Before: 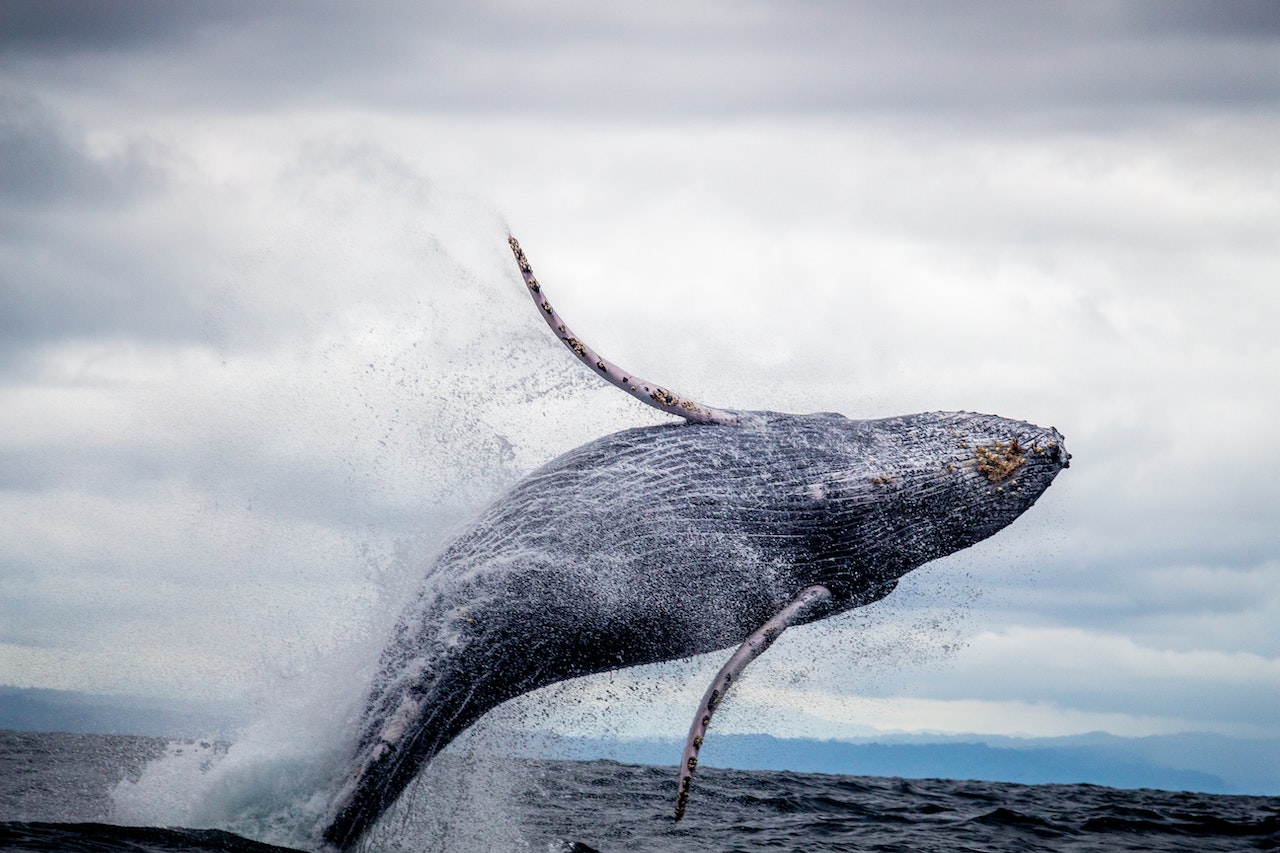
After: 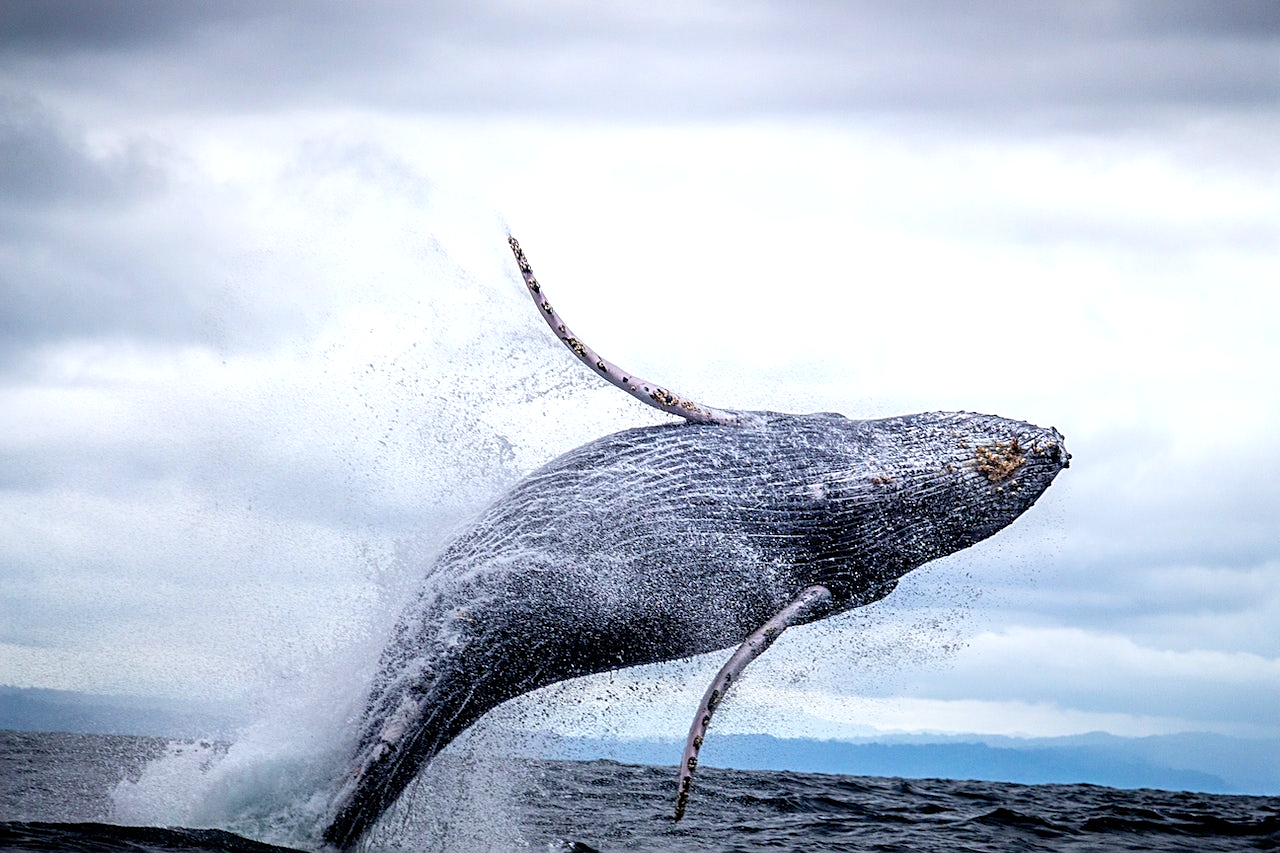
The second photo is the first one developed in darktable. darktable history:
exposure: exposure 0.367 EV, compensate highlight preservation false
sharpen: on, module defaults
white balance: red 0.974, blue 1.044
